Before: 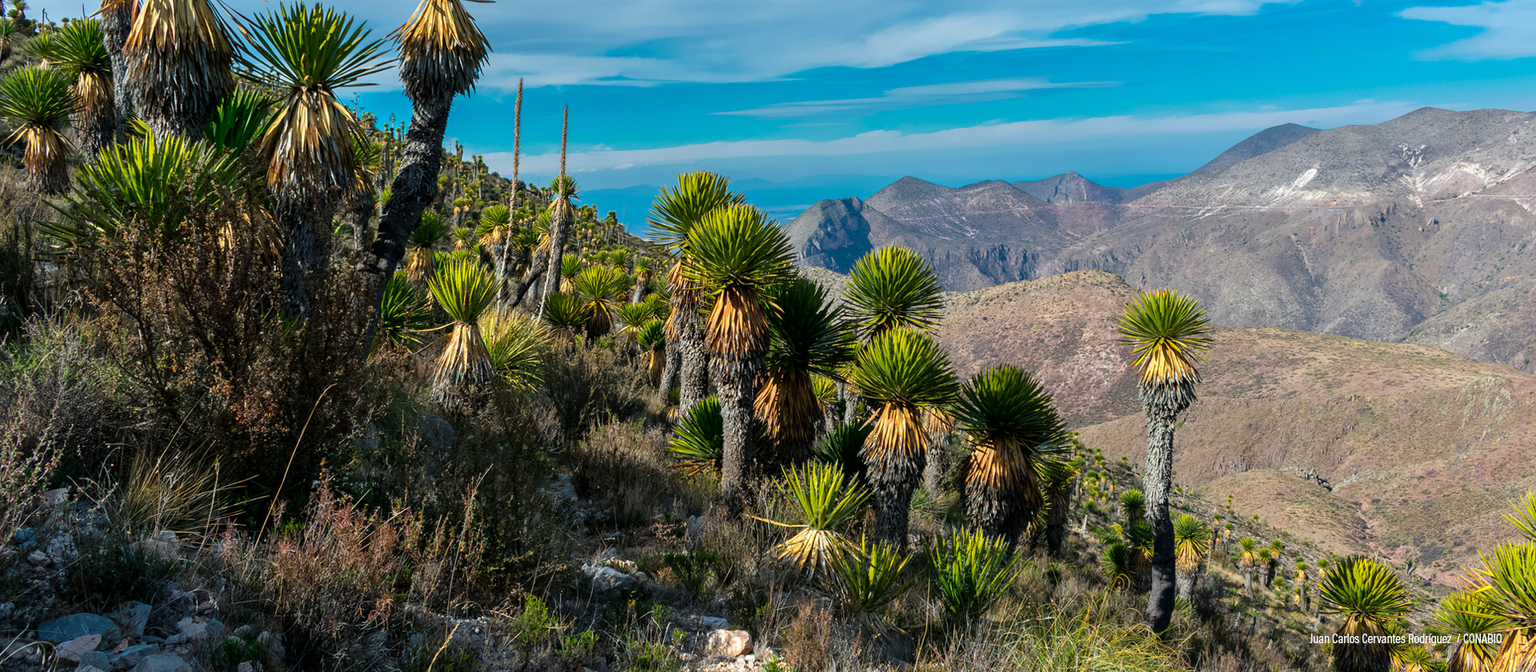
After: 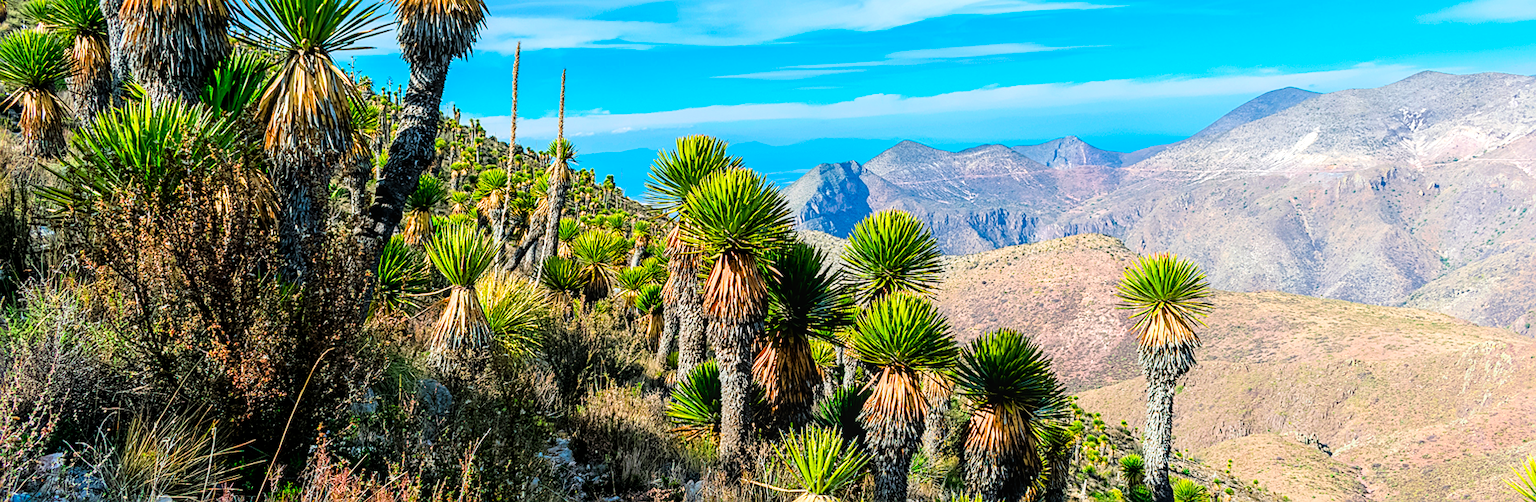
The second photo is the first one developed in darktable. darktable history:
sharpen: on, module defaults
contrast brightness saturation: saturation 0.512
crop: left 0.279%, top 5.565%, bottom 19.841%
local contrast: on, module defaults
exposure: black level correction 0, exposure 1.168 EV, compensate exposure bias true, compensate highlight preservation false
filmic rgb: black relative exposure -7.86 EV, white relative exposure 4.25 EV, hardness 3.89, iterations of high-quality reconstruction 0
tone equalizer: -8 EV -0.394 EV, -7 EV -0.396 EV, -6 EV -0.359 EV, -5 EV -0.204 EV, -3 EV 0.238 EV, -2 EV 0.338 EV, -1 EV 0.378 EV, +0 EV 0.445 EV
